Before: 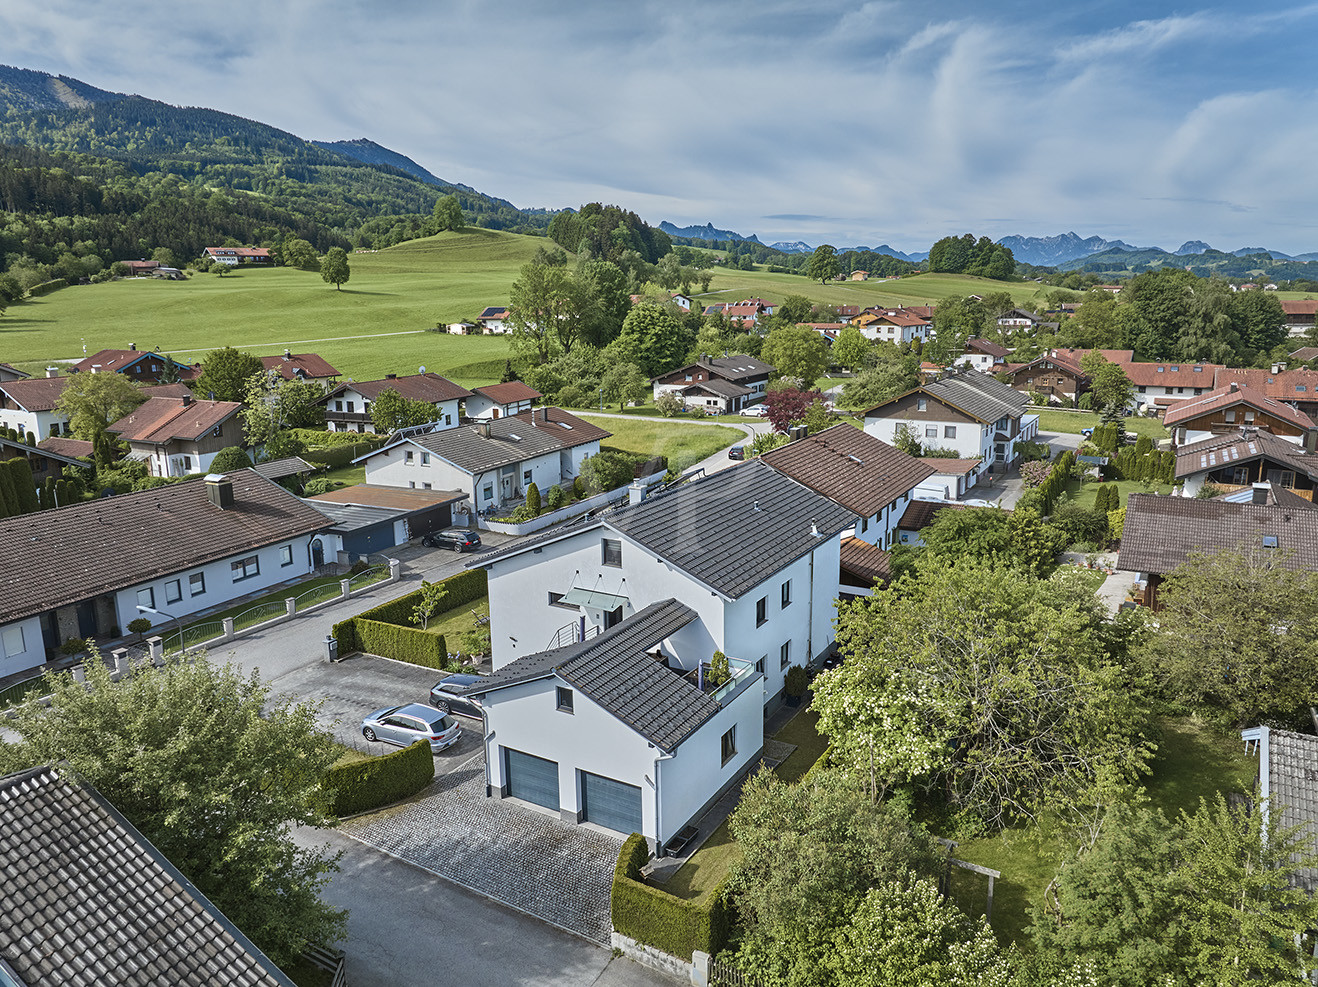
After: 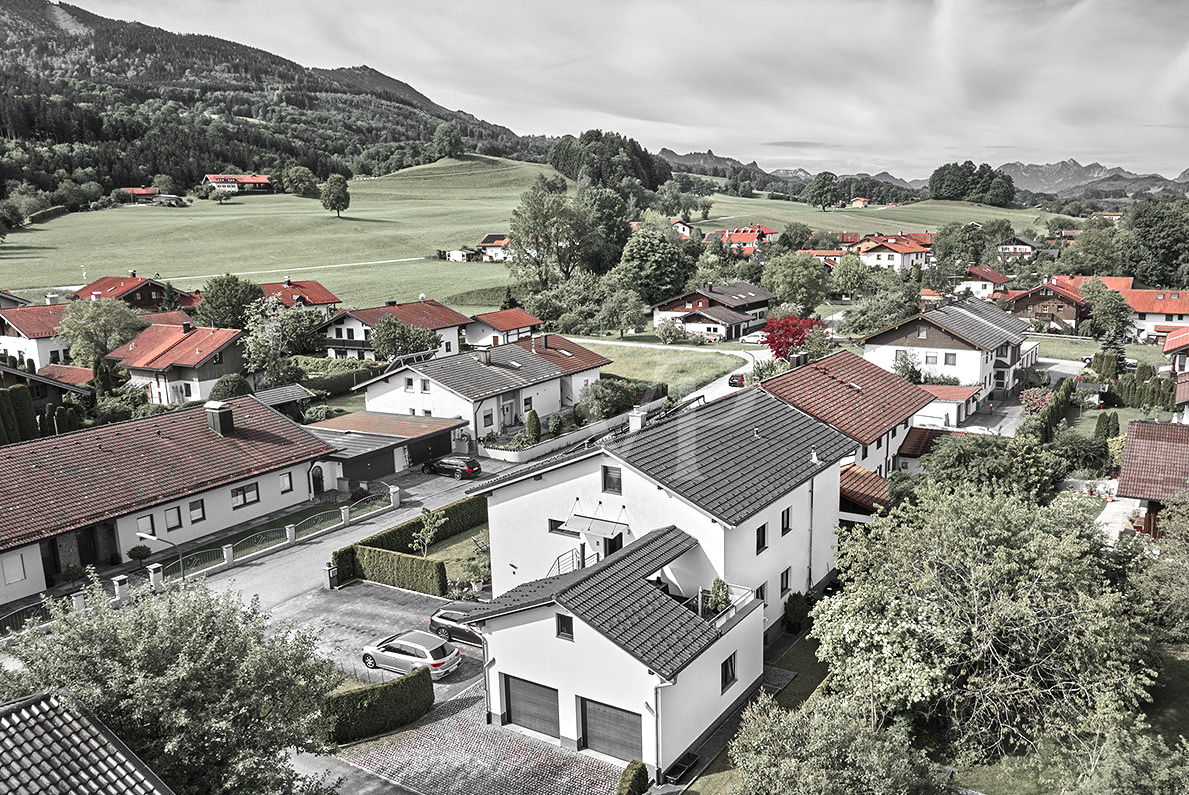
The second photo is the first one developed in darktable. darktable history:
tone equalizer: -8 EV -0.417 EV, -7 EV -0.389 EV, -6 EV -0.333 EV, -5 EV -0.222 EV, -3 EV 0.222 EV, -2 EV 0.333 EV, -1 EV 0.389 EV, +0 EV 0.417 EV, edges refinement/feathering 500, mask exposure compensation -1.57 EV, preserve details no
exposure: exposure 0.2 EV, compensate highlight preservation false
color zones: curves: ch1 [(0, 0.831) (0.08, 0.771) (0.157, 0.268) (0.241, 0.207) (0.562, -0.005) (0.714, -0.013) (0.876, 0.01) (1, 0.831)]
crop: top 7.49%, right 9.717%, bottom 11.943%
